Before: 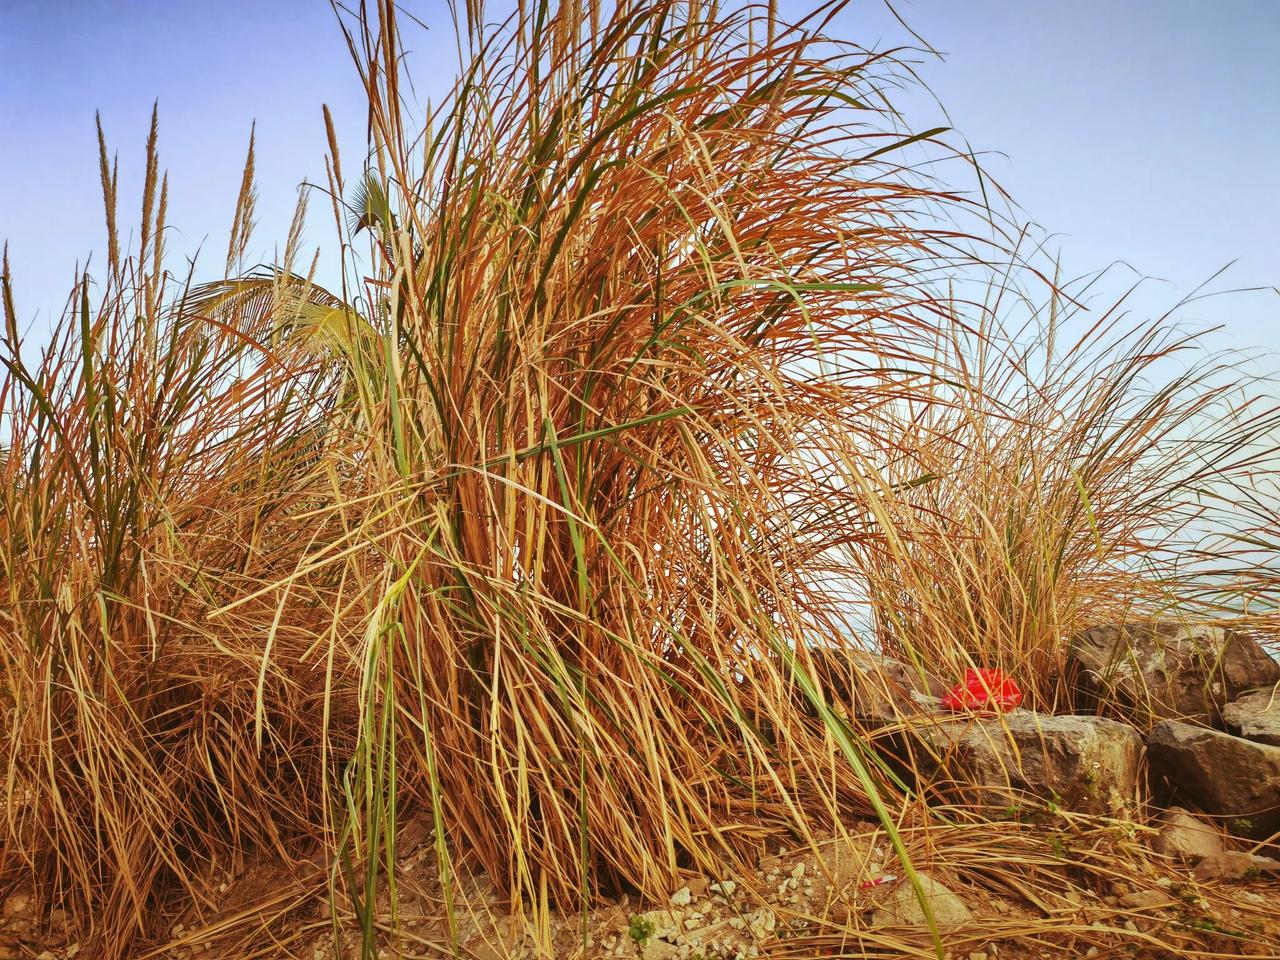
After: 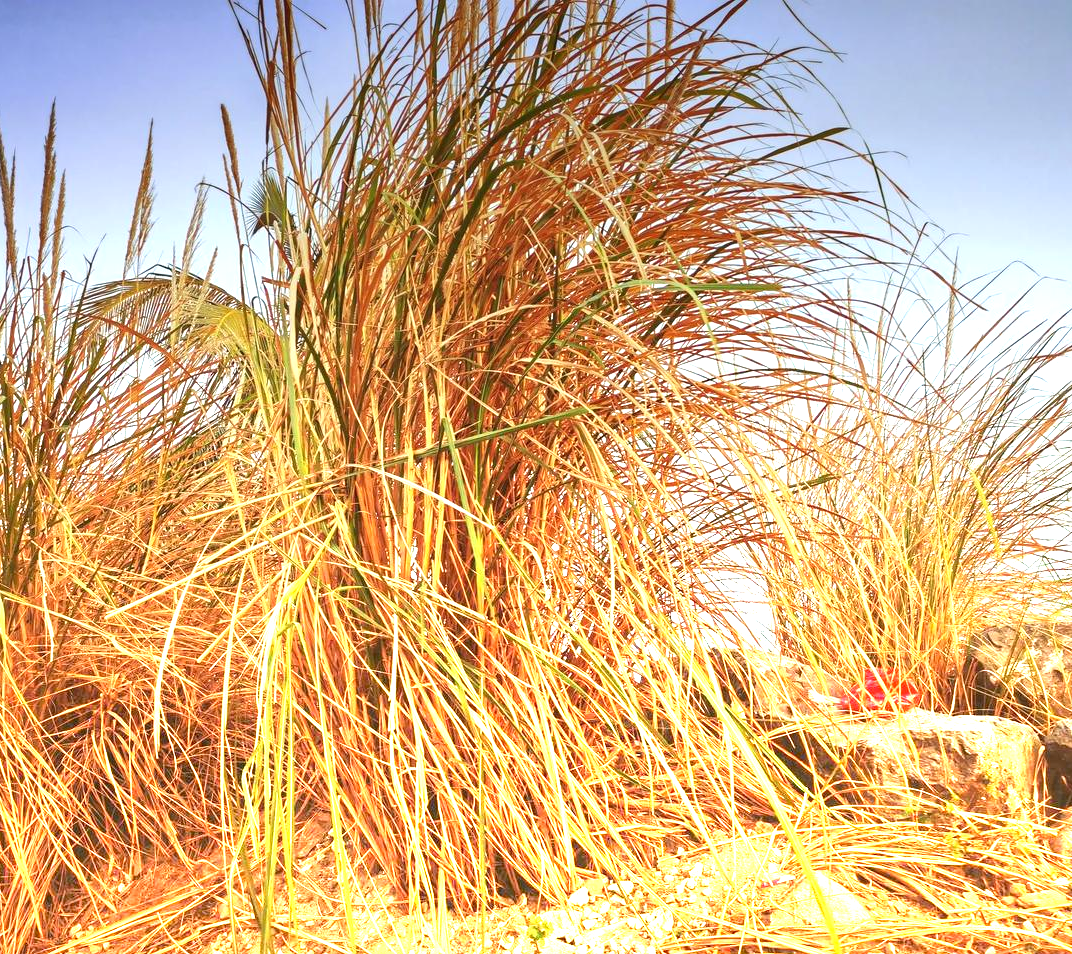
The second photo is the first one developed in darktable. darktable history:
graduated density: density -3.9 EV
crop: left 8.026%, right 7.374%
